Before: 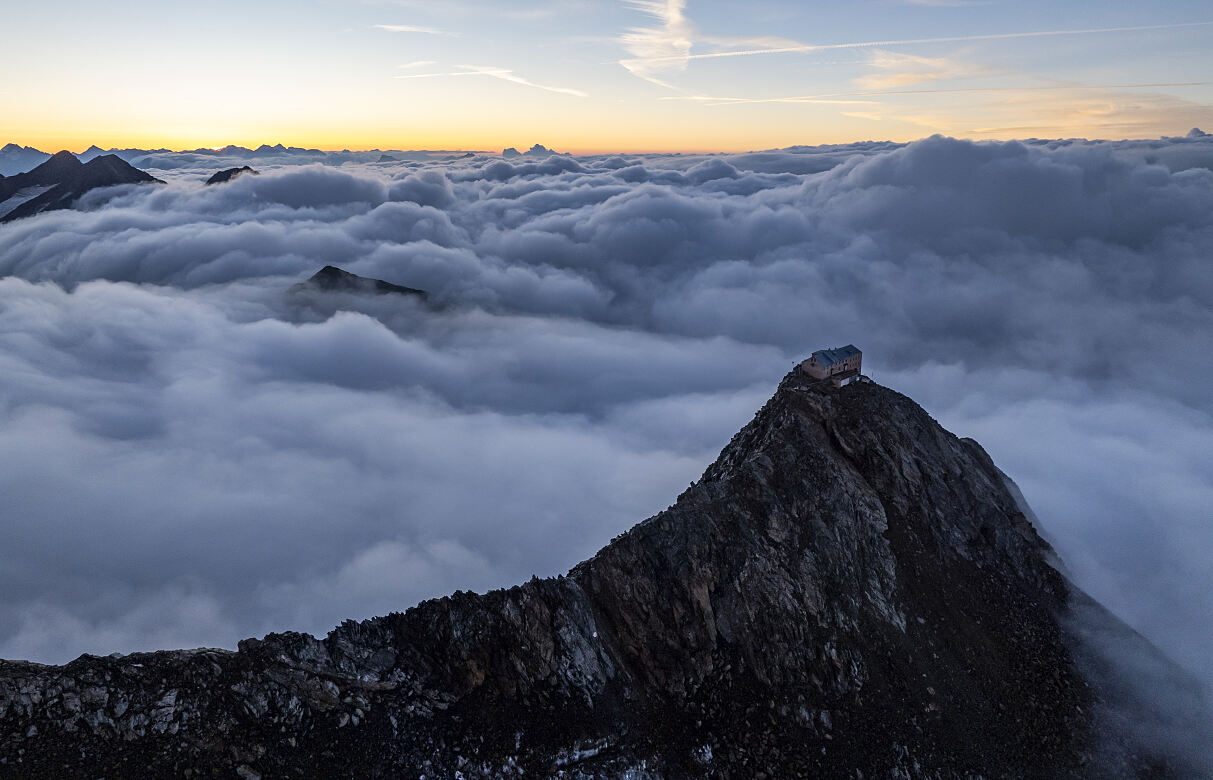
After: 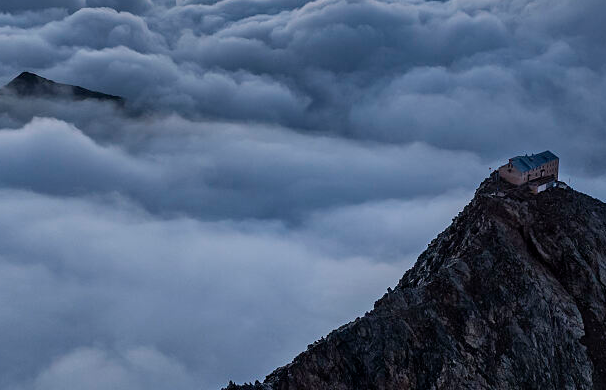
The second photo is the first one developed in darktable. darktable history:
crop: left 25%, top 25%, right 25%, bottom 25%
tone equalizer: on, module defaults
